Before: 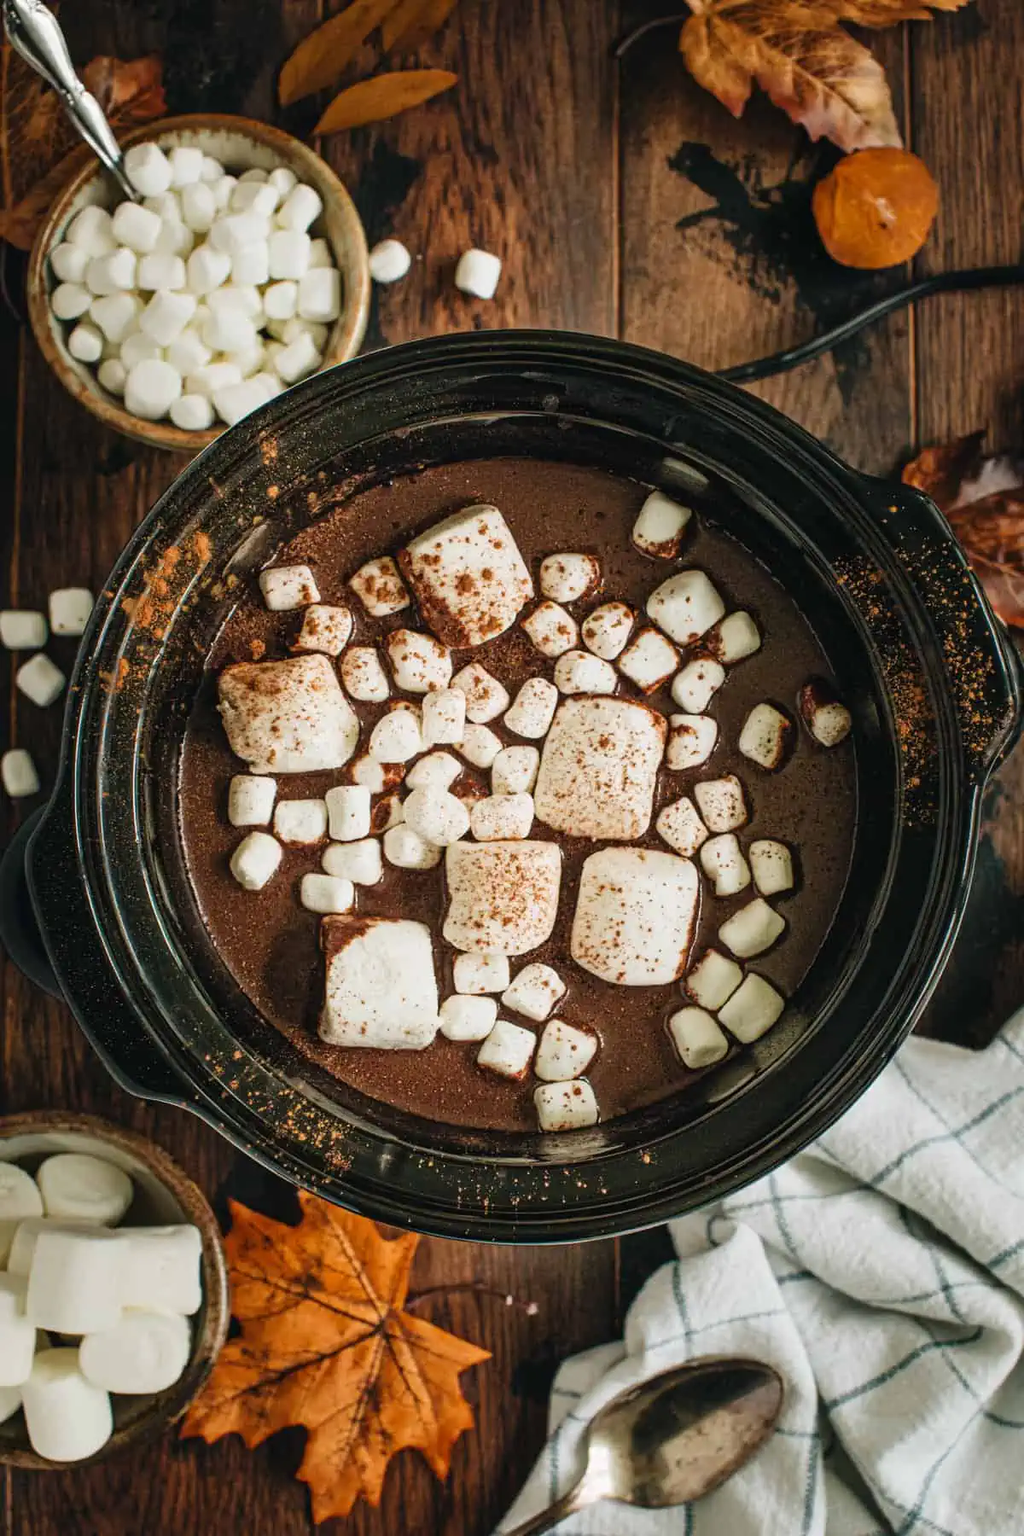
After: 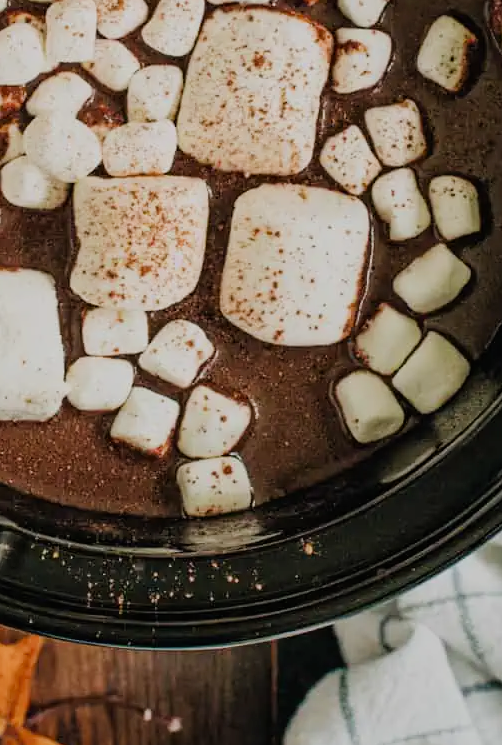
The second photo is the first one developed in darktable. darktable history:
filmic rgb: black relative exposure -7.65 EV, white relative exposure 4.56 EV, hardness 3.61, contrast in shadows safe
crop: left 37.419%, top 44.978%, right 20.684%, bottom 13.602%
